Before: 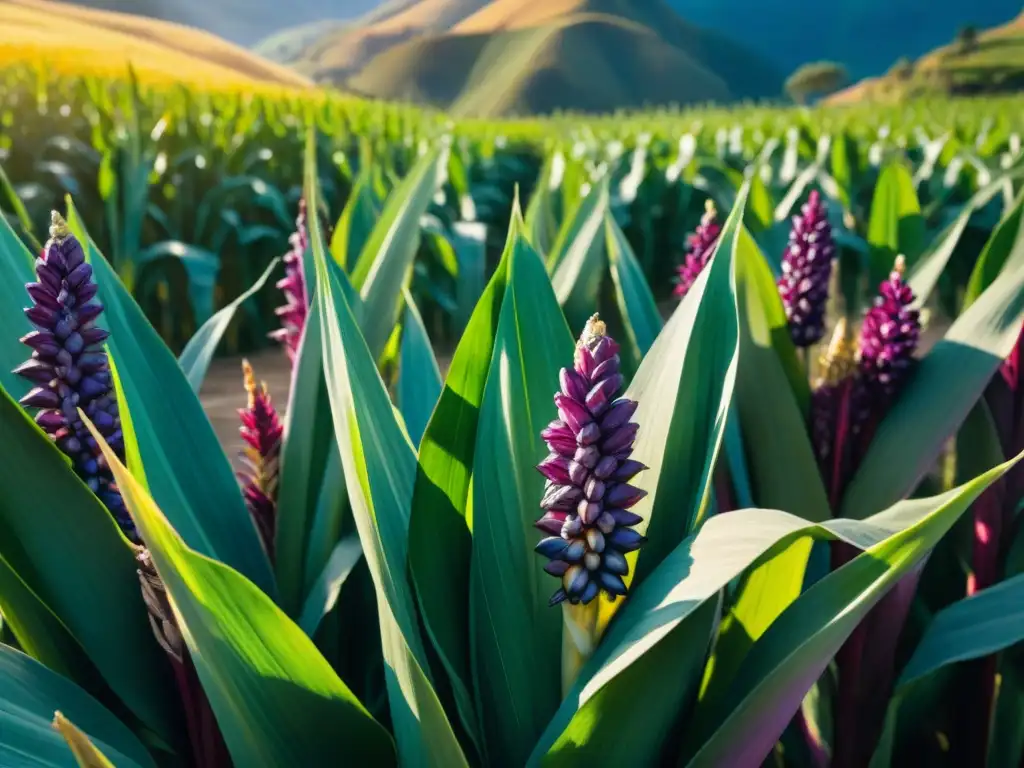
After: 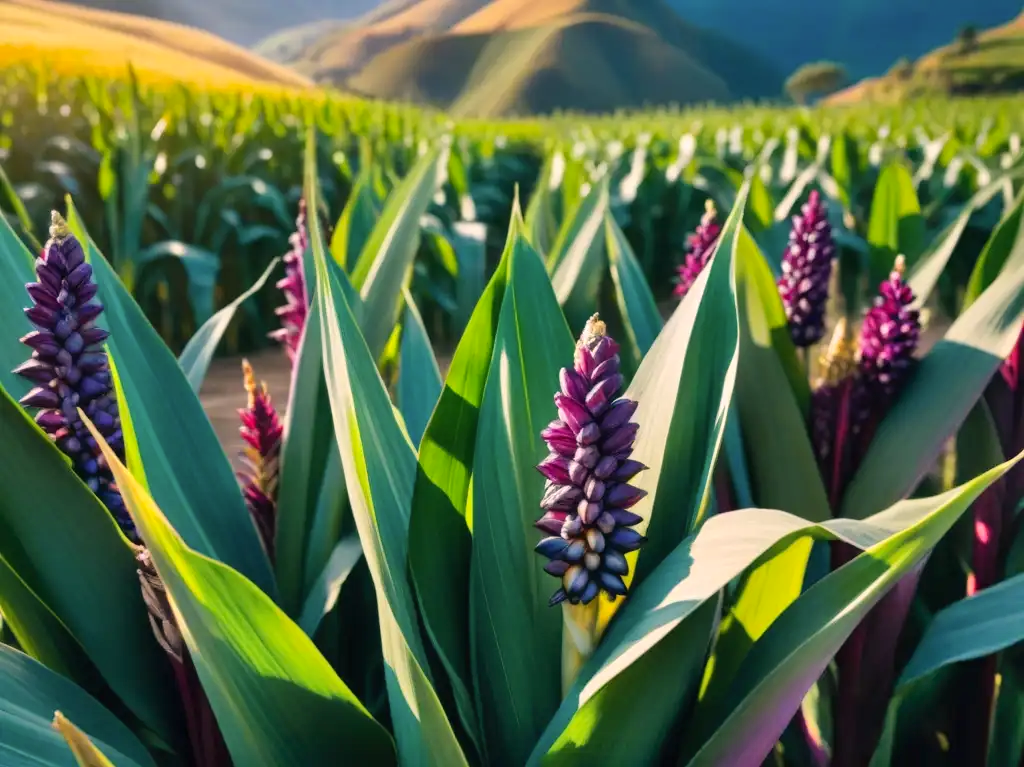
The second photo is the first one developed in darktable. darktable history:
crop: bottom 0.061%
color correction: highlights a* 6.86, highlights b* 4.05
shadows and highlights: soften with gaussian
